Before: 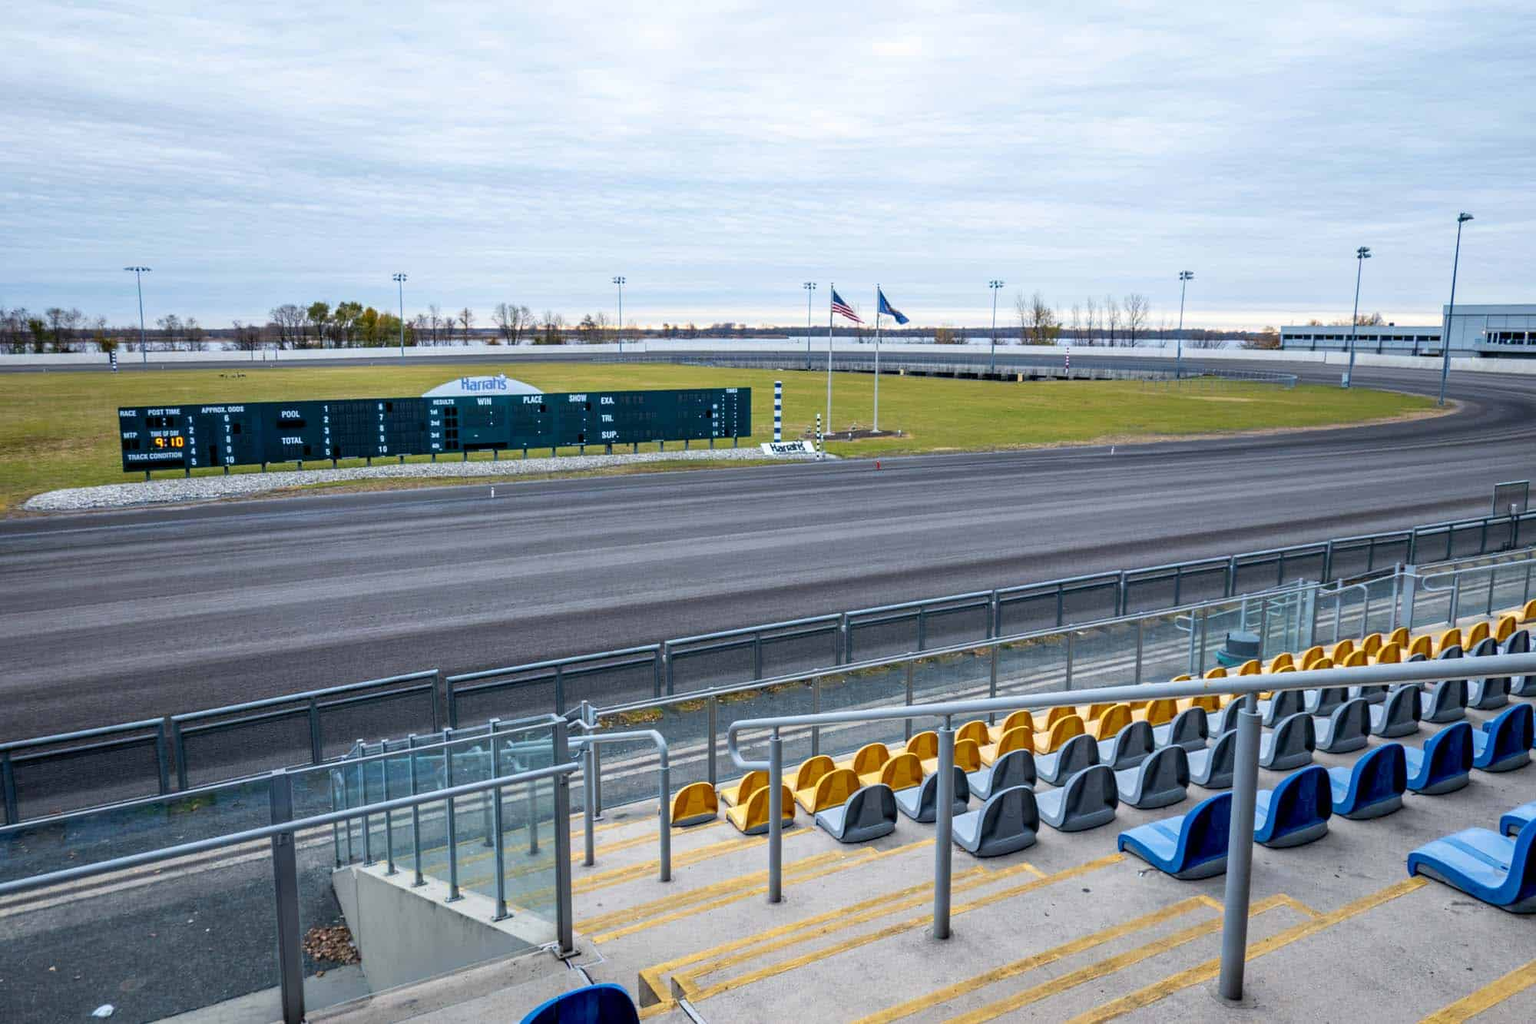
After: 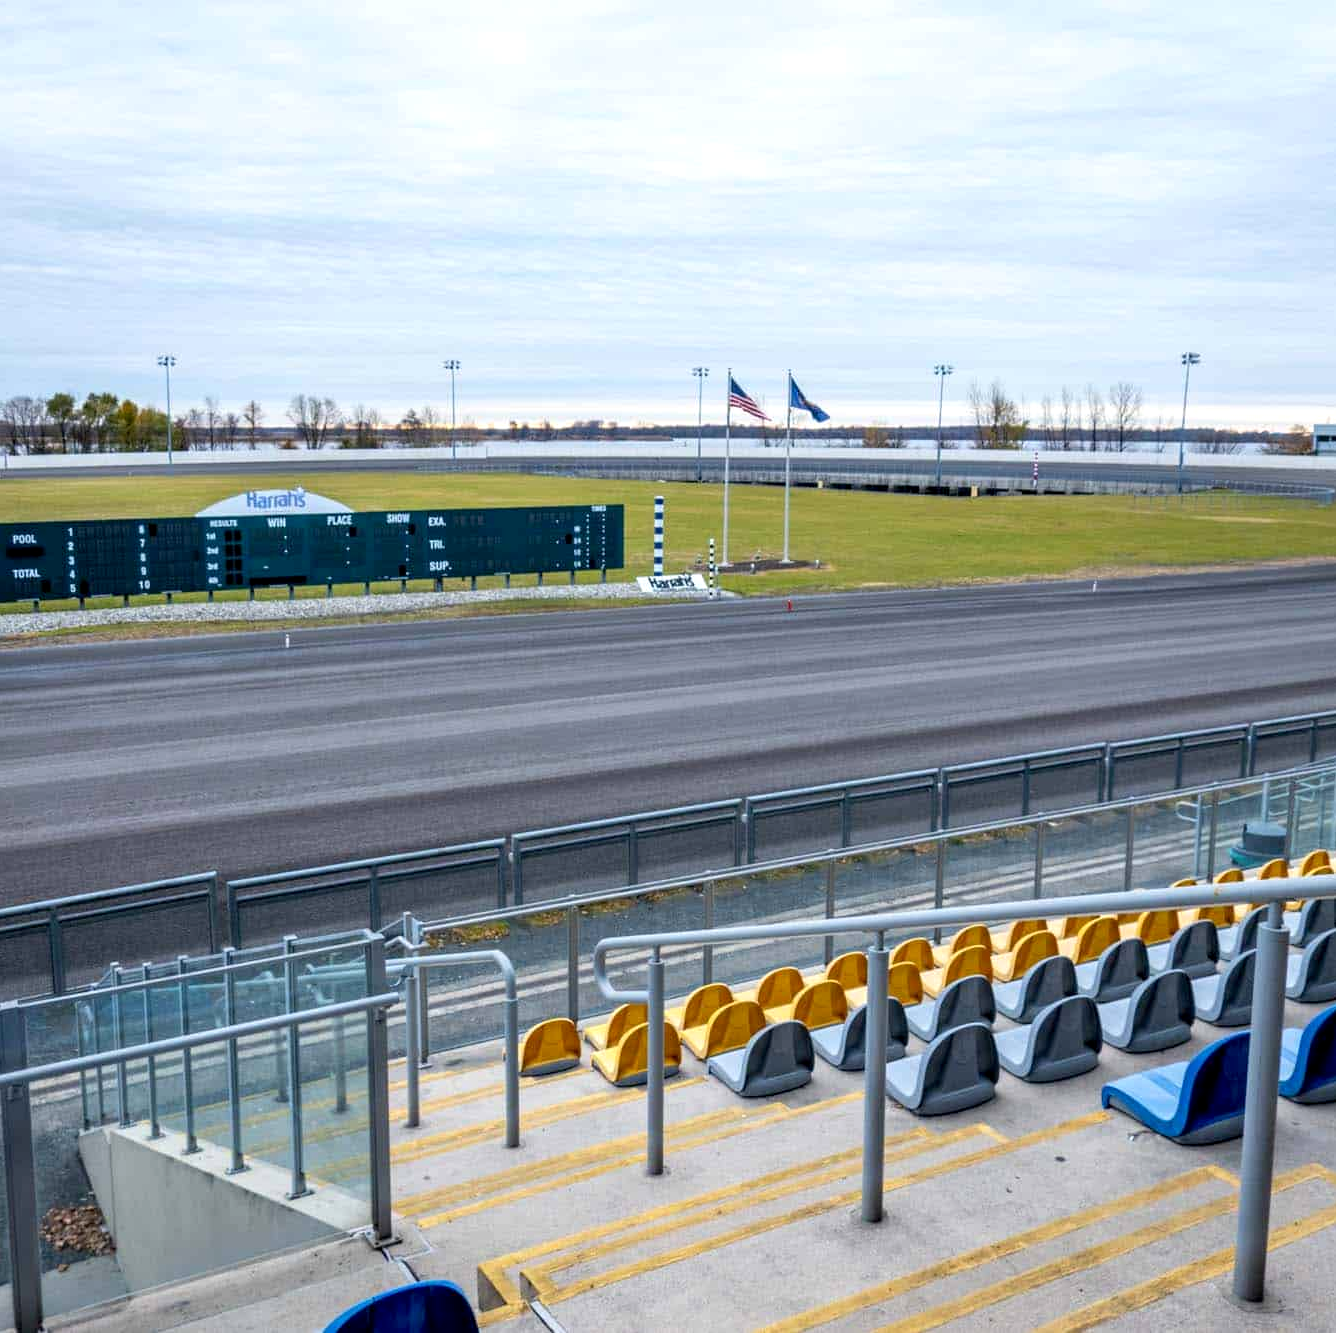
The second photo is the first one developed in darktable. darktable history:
white balance: emerald 1
exposure: black level correction 0.002, exposure 0.15 EV, compensate highlight preservation false
crop and rotate: left 17.732%, right 15.423%
